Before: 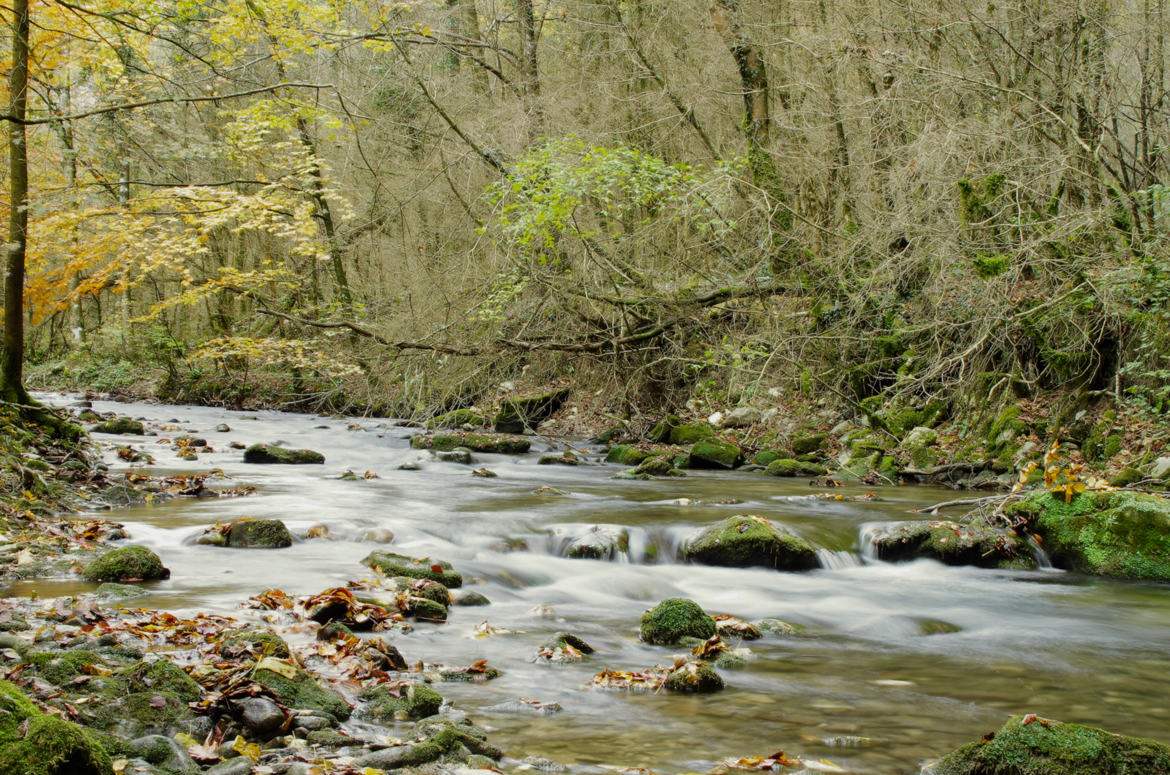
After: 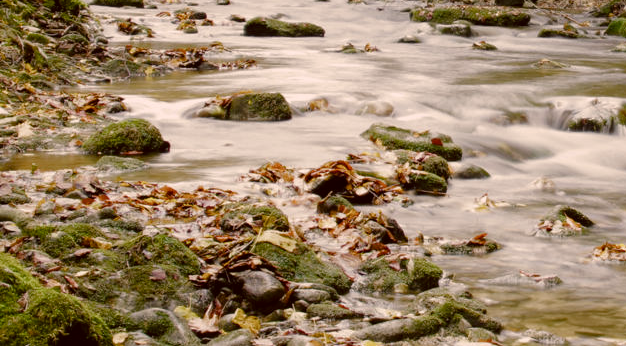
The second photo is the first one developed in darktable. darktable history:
crop and rotate: top 55.116%, right 46.483%, bottom 0.161%
color balance rgb: perceptual saturation grading › global saturation 20%, perceptual saturation grading › highlights -49.683%, perceptual saturation grading › shadows 26.044%, global vibrance 20%
color correction: highlights a* 10.19, highlights b* 9.66, shadows a* 8.73, shadows b* 8.39, saturation 0.778
